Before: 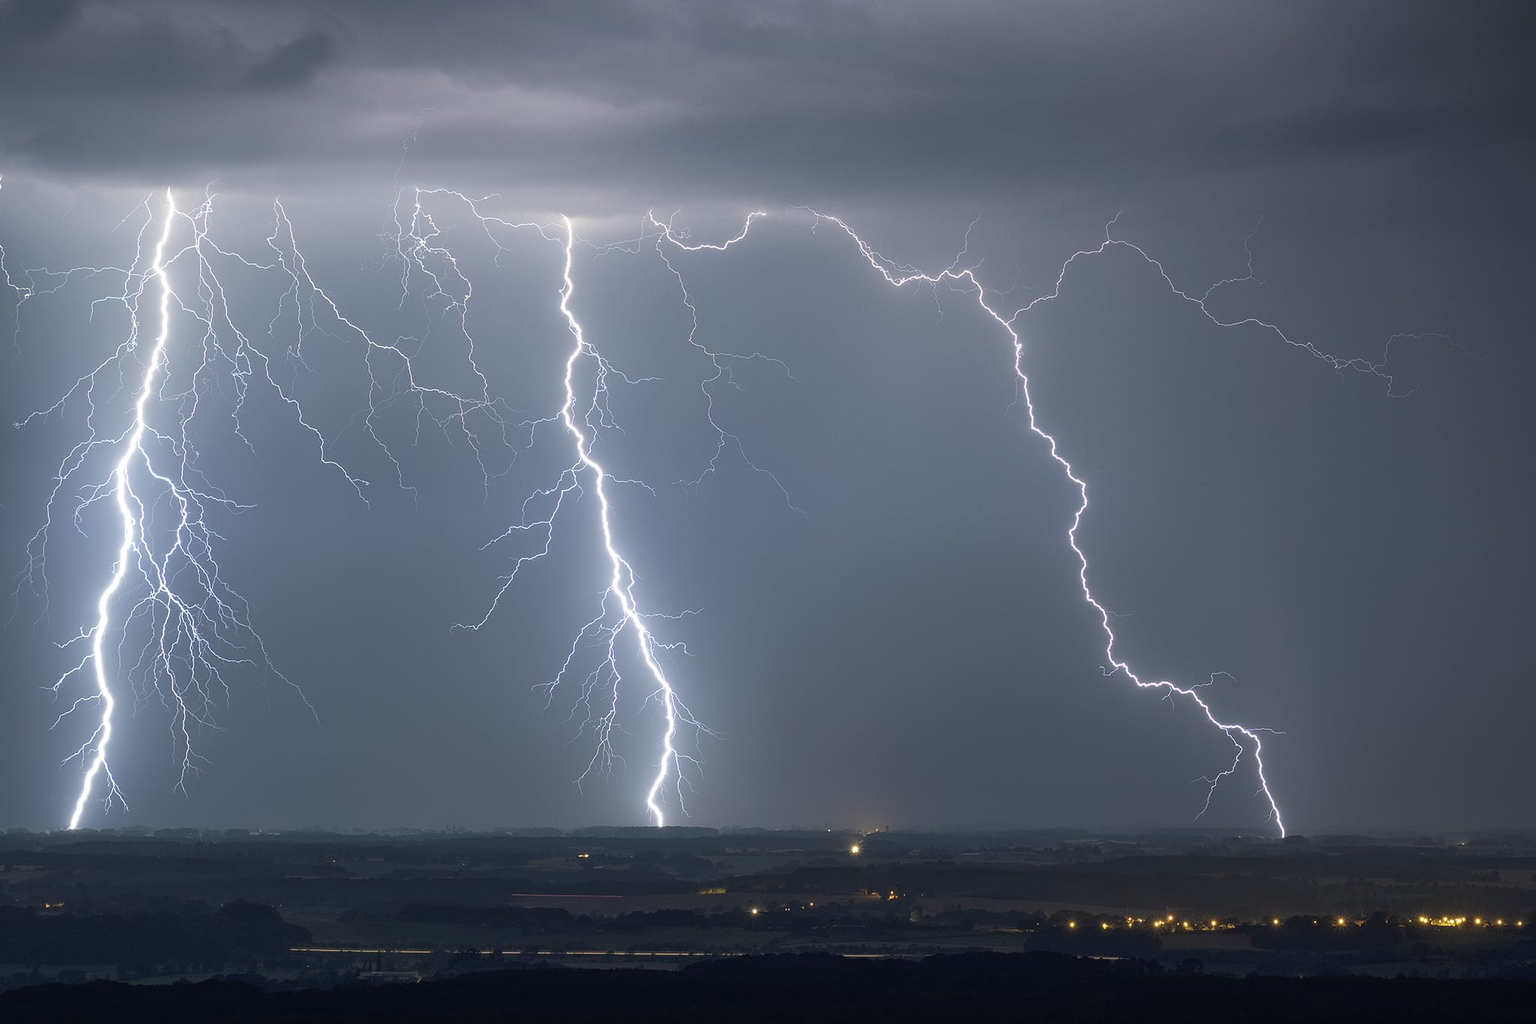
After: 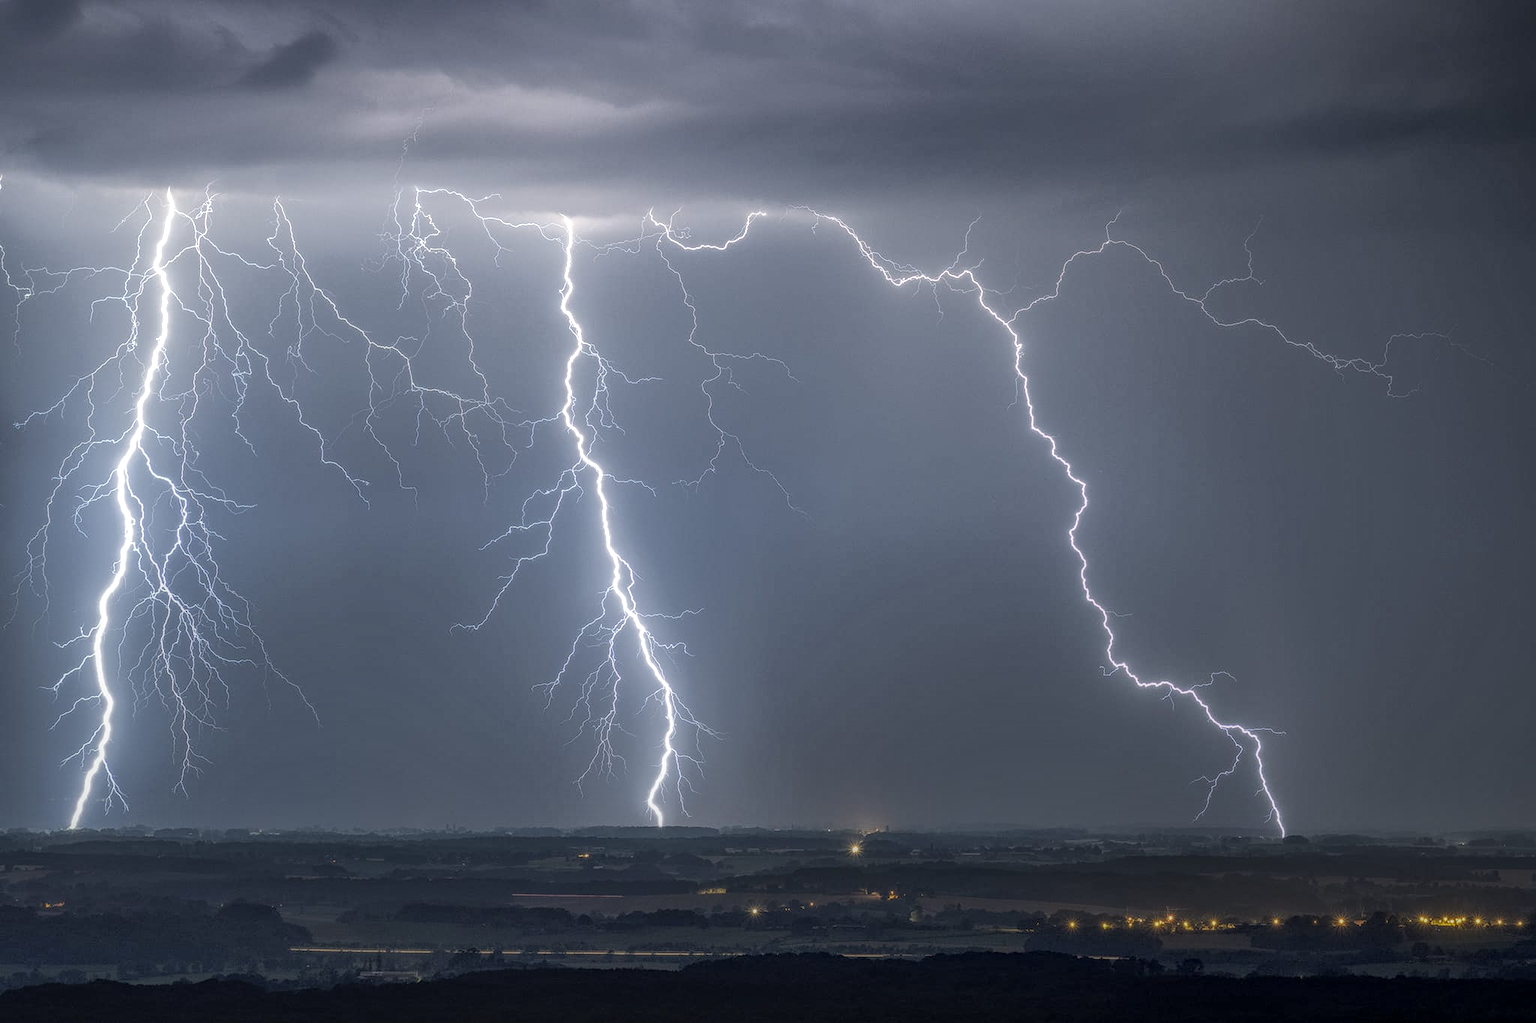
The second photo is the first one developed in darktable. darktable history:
local contrast: highlights 20%, shadows 30%, detail 200%, midtone range 0.2
